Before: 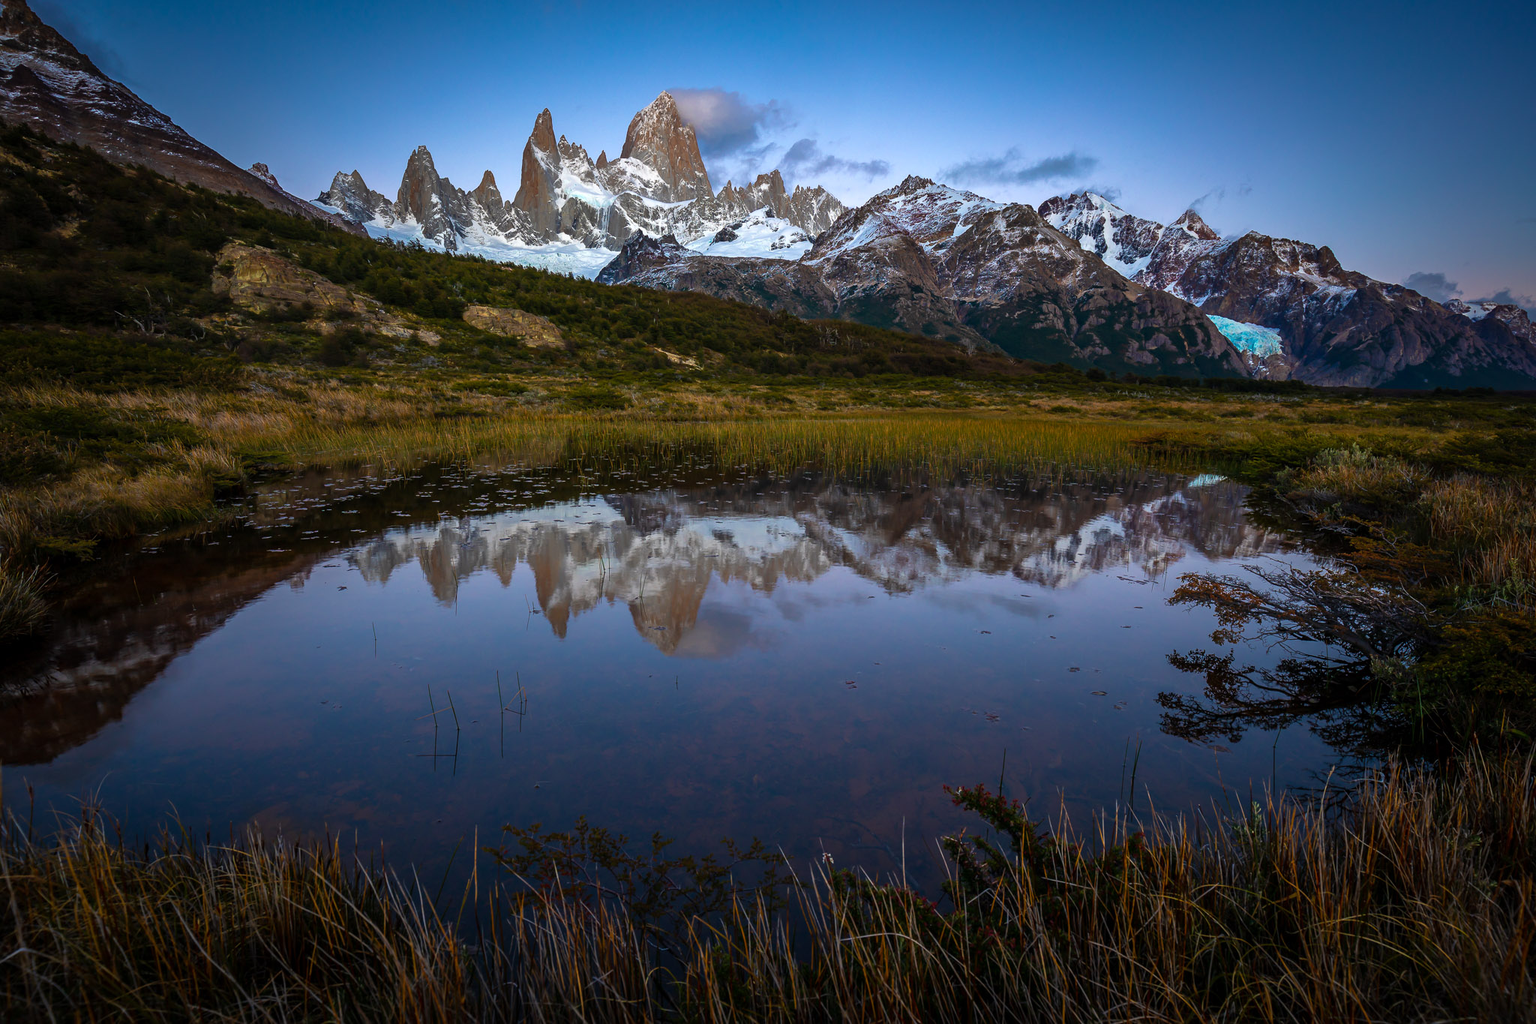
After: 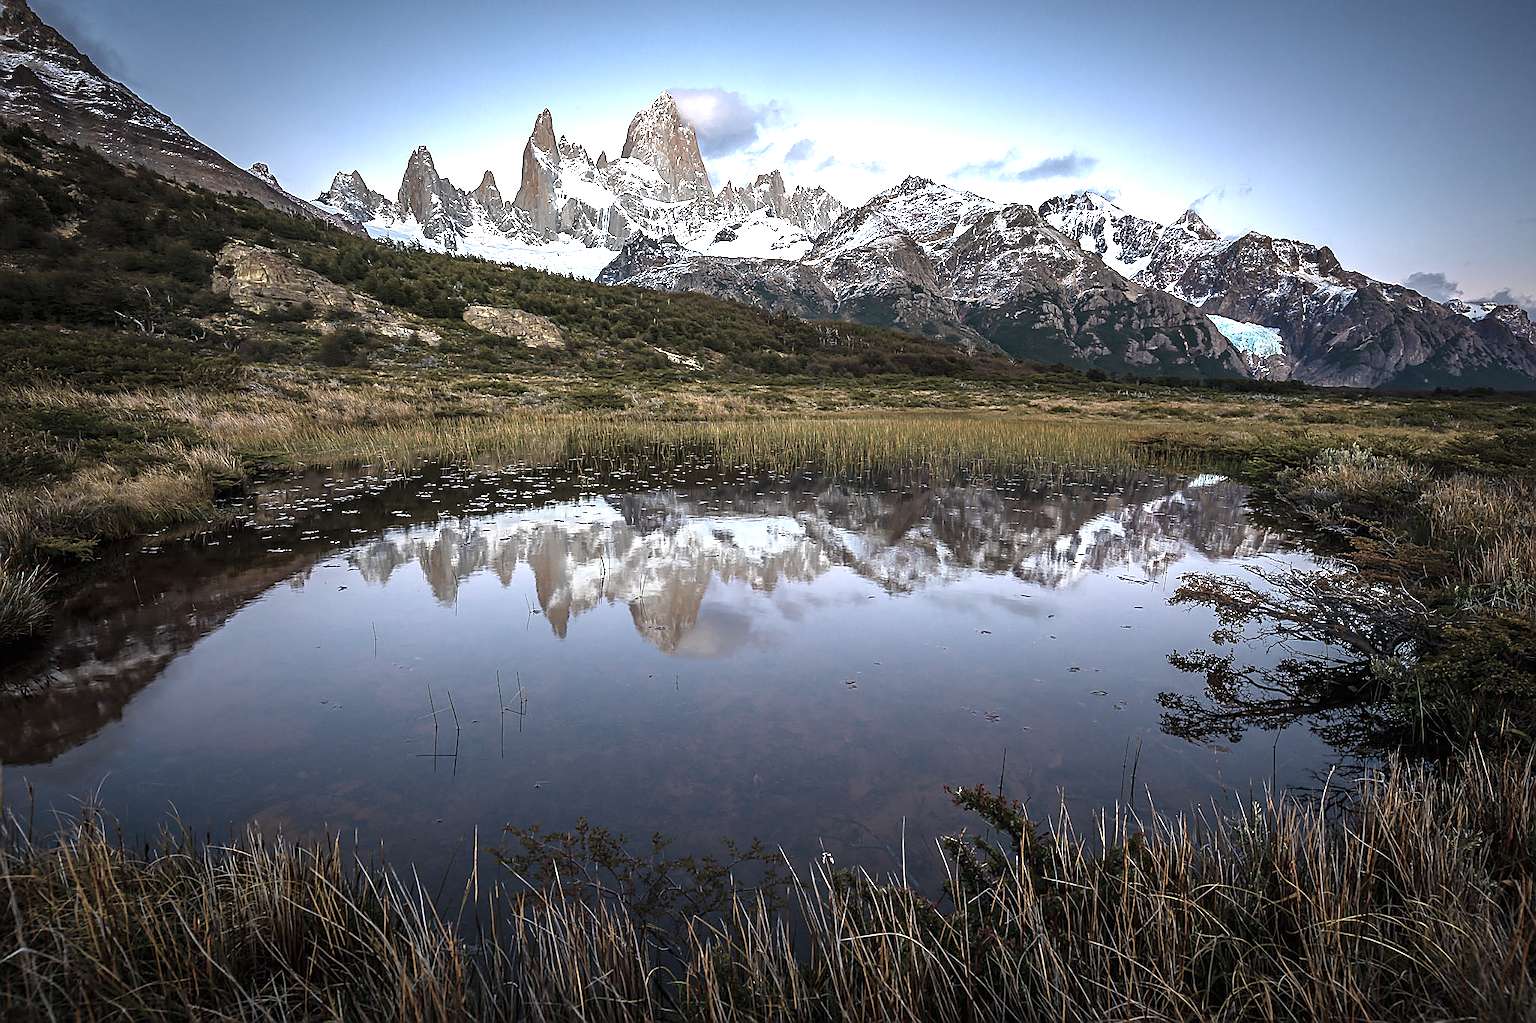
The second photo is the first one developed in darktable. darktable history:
color correction: highlights b* -0.057, saturation 0.473
exposure: black level correction 0, exposure 1.392 EV, compensate exposure bias true, compensate highlight preservation false
sharpen: radius 1.401, amount 1.239, threshold 0.735
